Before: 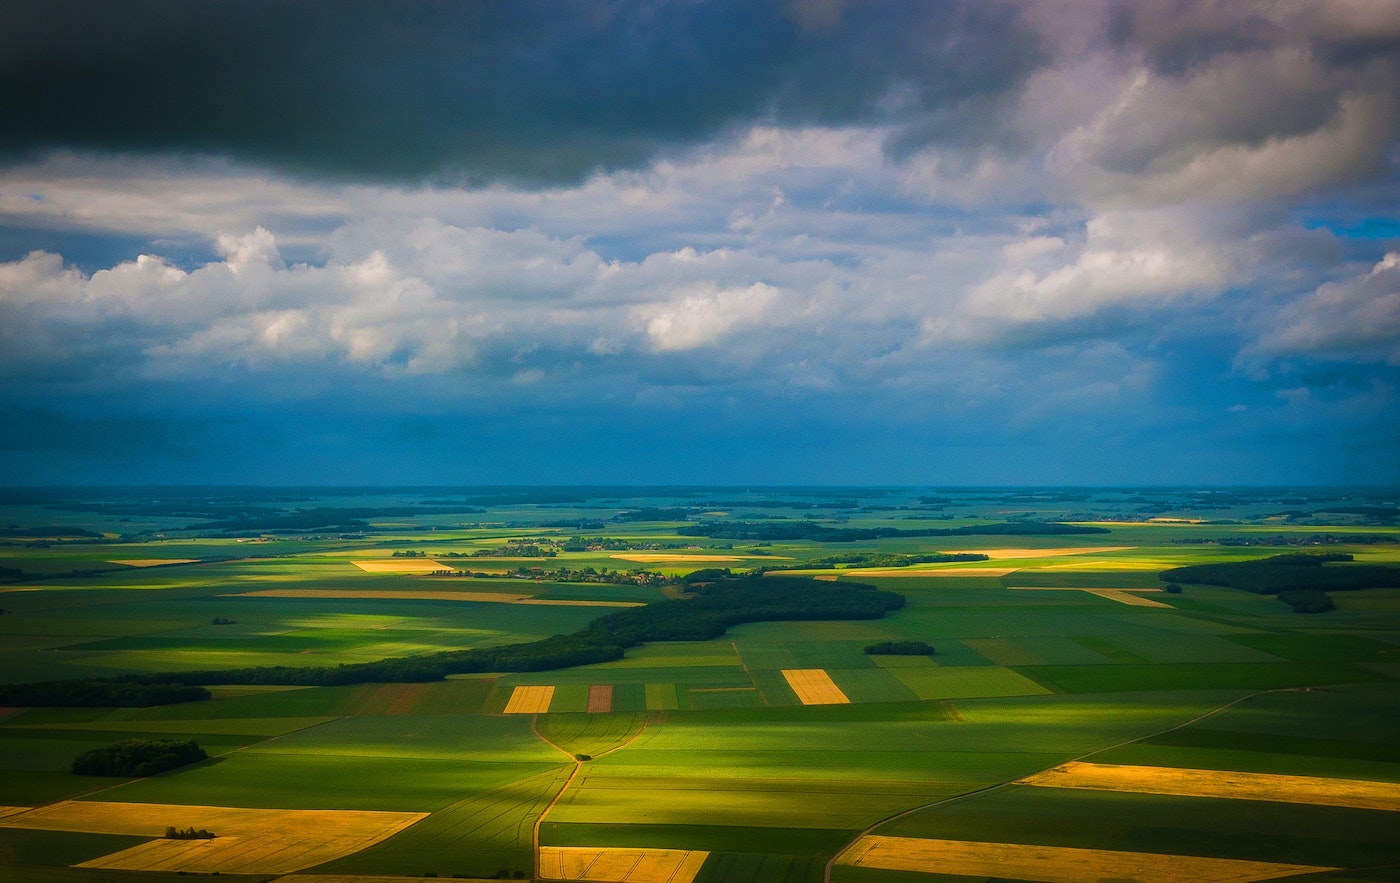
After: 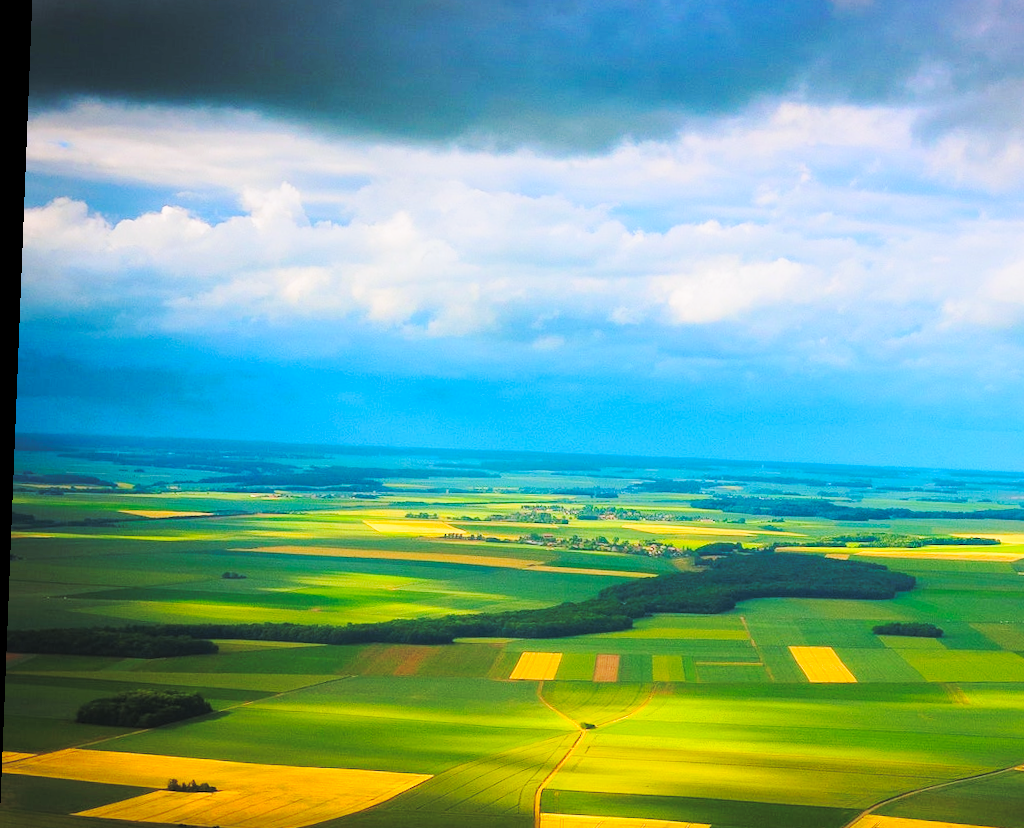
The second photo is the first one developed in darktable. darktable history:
white balance: red 0.98, blue 1.034
base curve: curves: ch0 [(0, 0) (0.028, 0.03) (0.121, 0.232) (0.46, 0.748) (0.859, 0.968) (1, 1)], preserve colors none
rotate and perspective: rotation 2.27°, automatic cropping off
contrast brightness saturation: contrast 0.1, brightness 0.3, saturation 0.14
crop: top 5.803%, right 27.864%, bottom 5.804%
